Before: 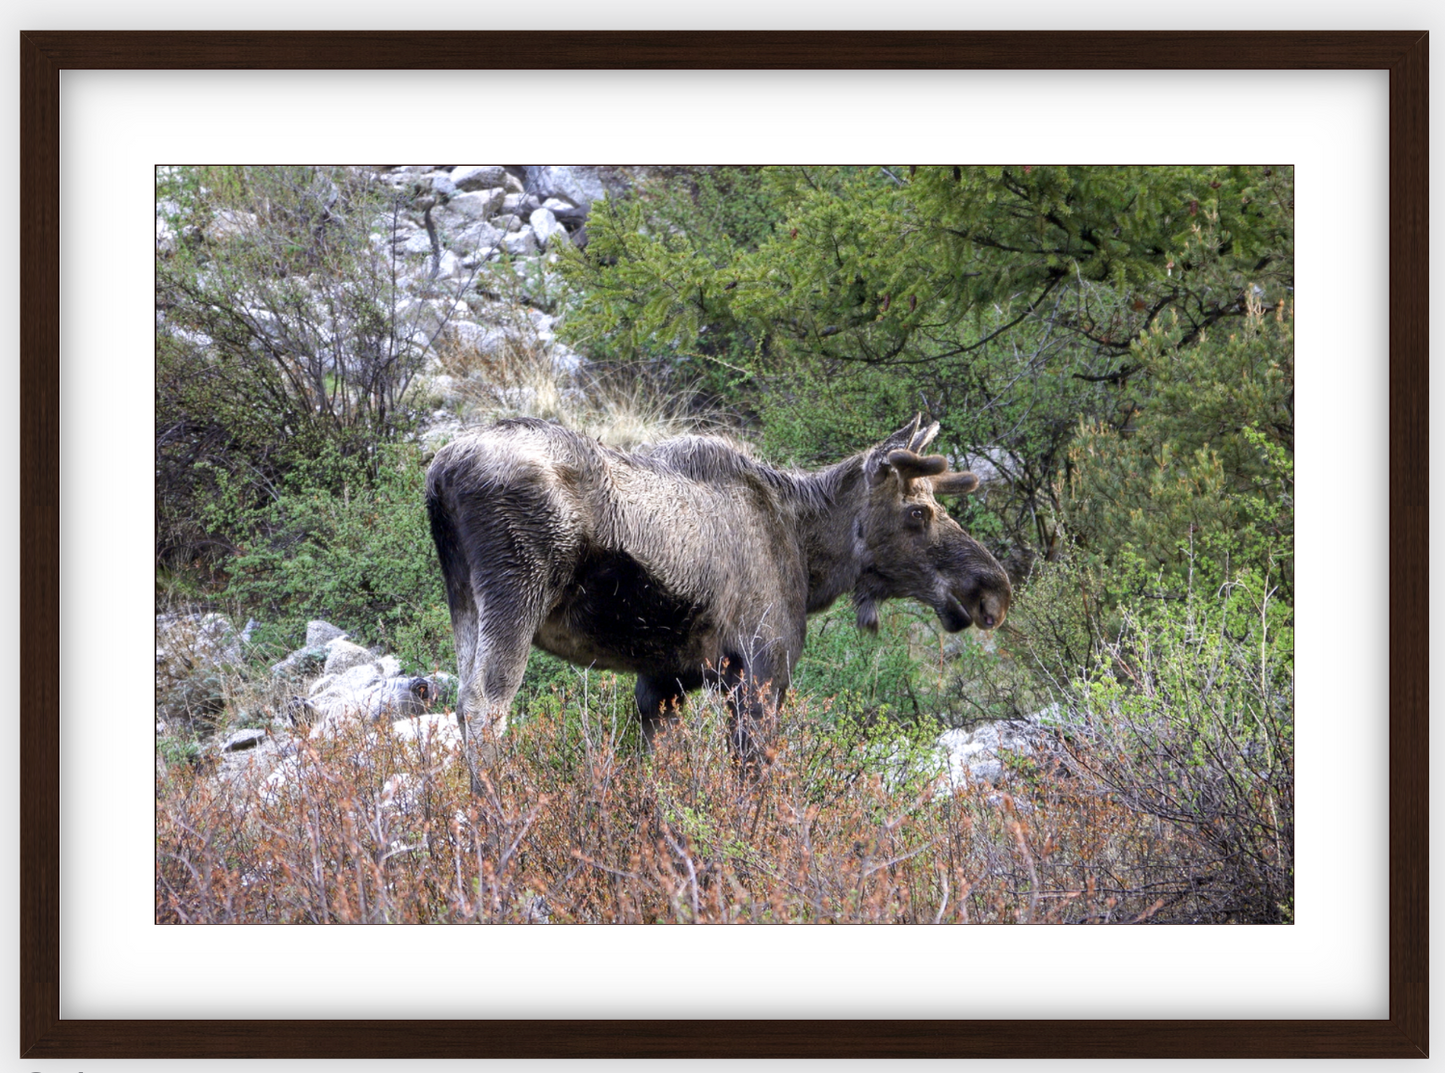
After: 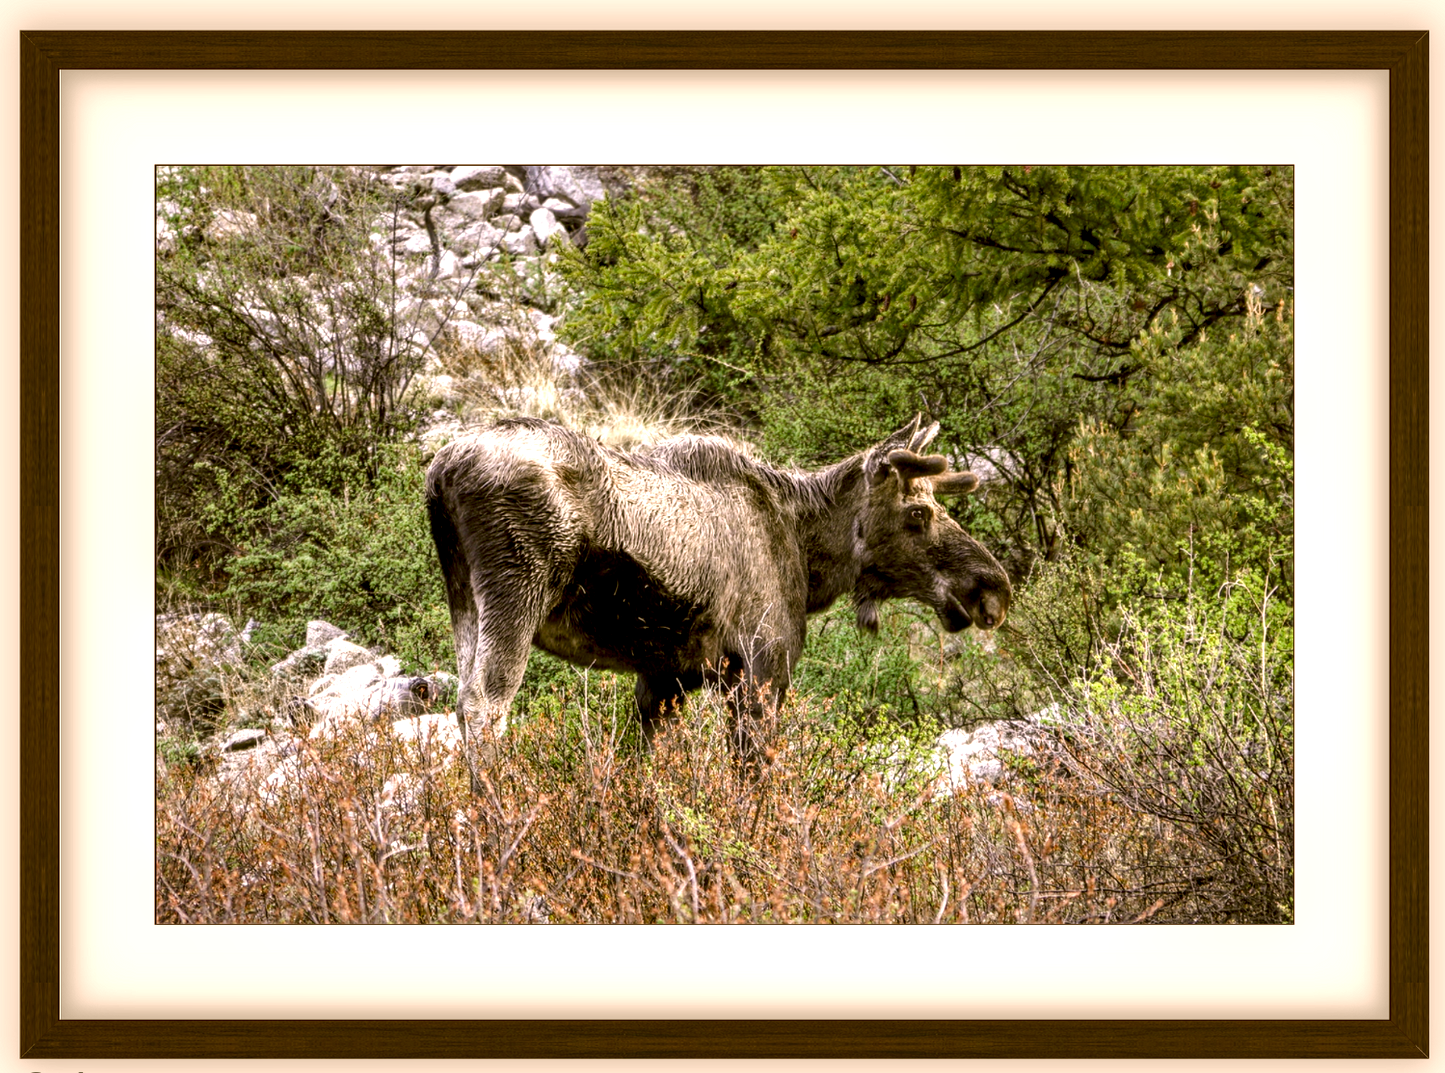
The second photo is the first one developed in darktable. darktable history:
local contrast: detail 160%
exposure: exposure 0.19 EV, compensate highlight preservation false
color correction: highlights a* 8.42, highlights b* 15.45, shadows a* -0.49, shadows b* 26.94
